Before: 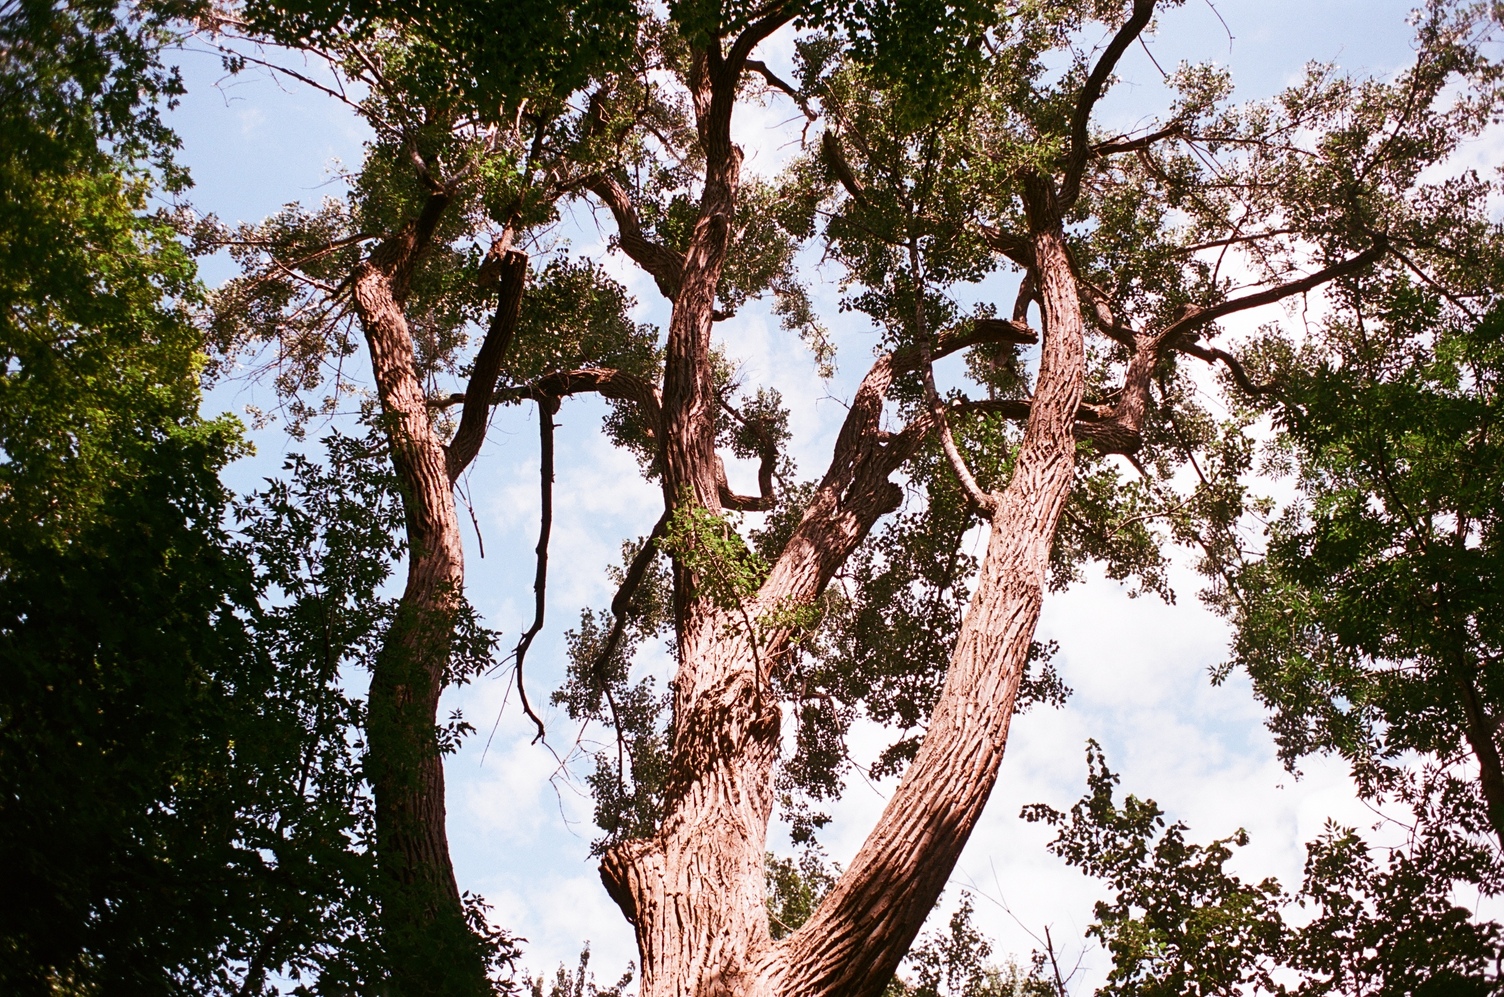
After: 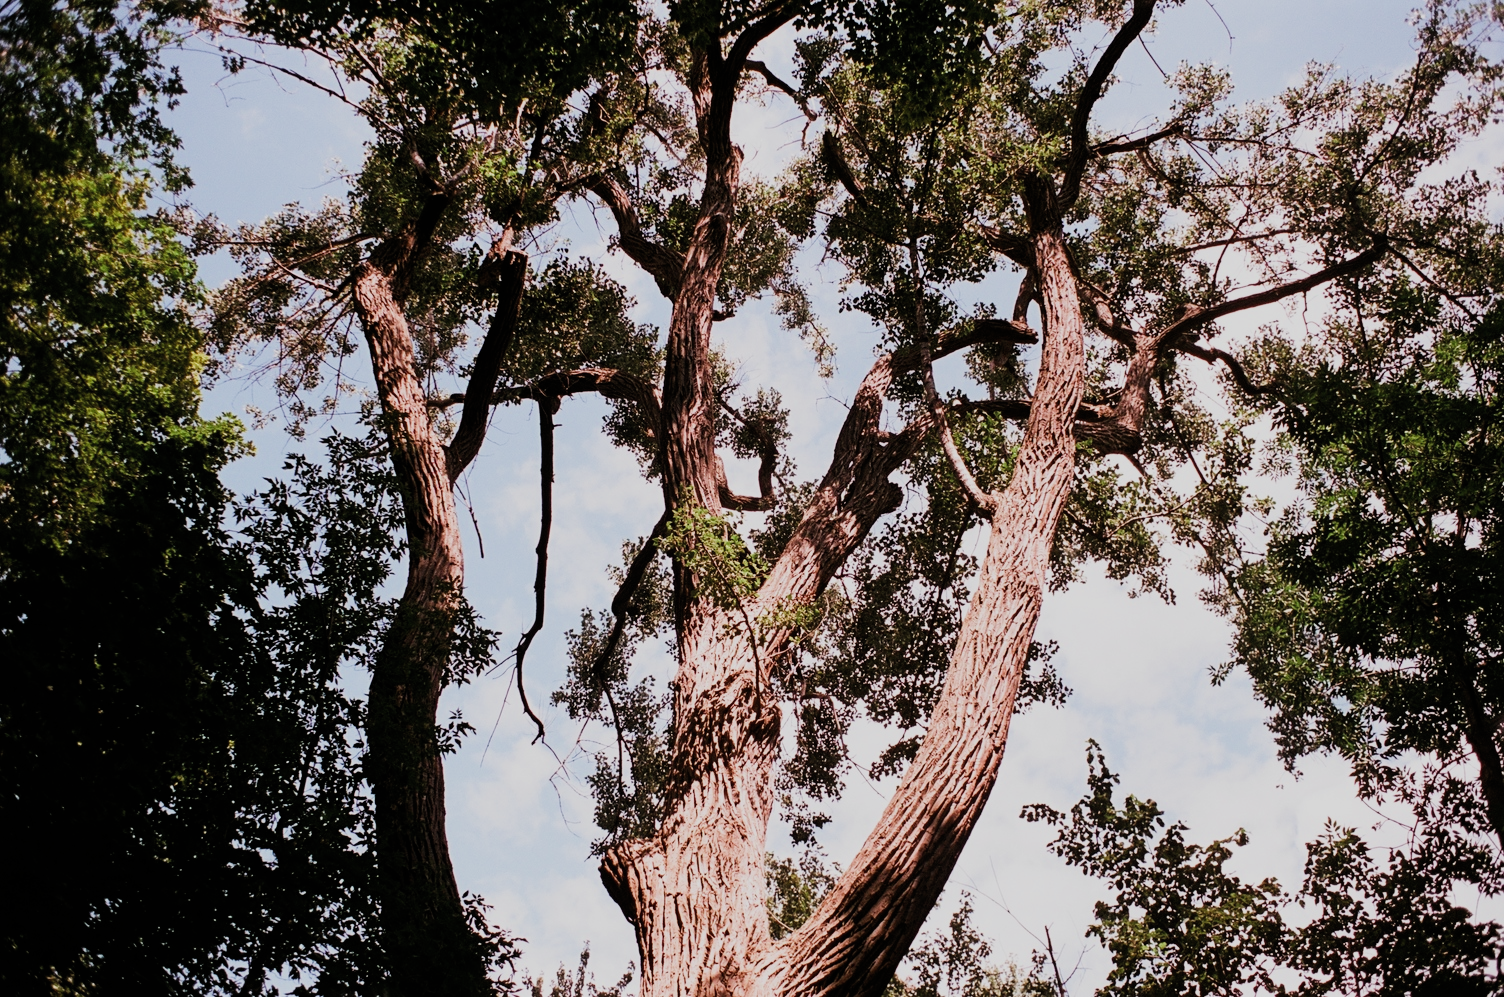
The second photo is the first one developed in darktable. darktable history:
filmic rgb: black relative exposure -7.65 EV, white relative exposure 4.56 EV, hardness 3.61, contrast 1.057, add noise in highlights 0.001, color science v3 (2019), use custom middle-gray values true, contrast in highlights soft
